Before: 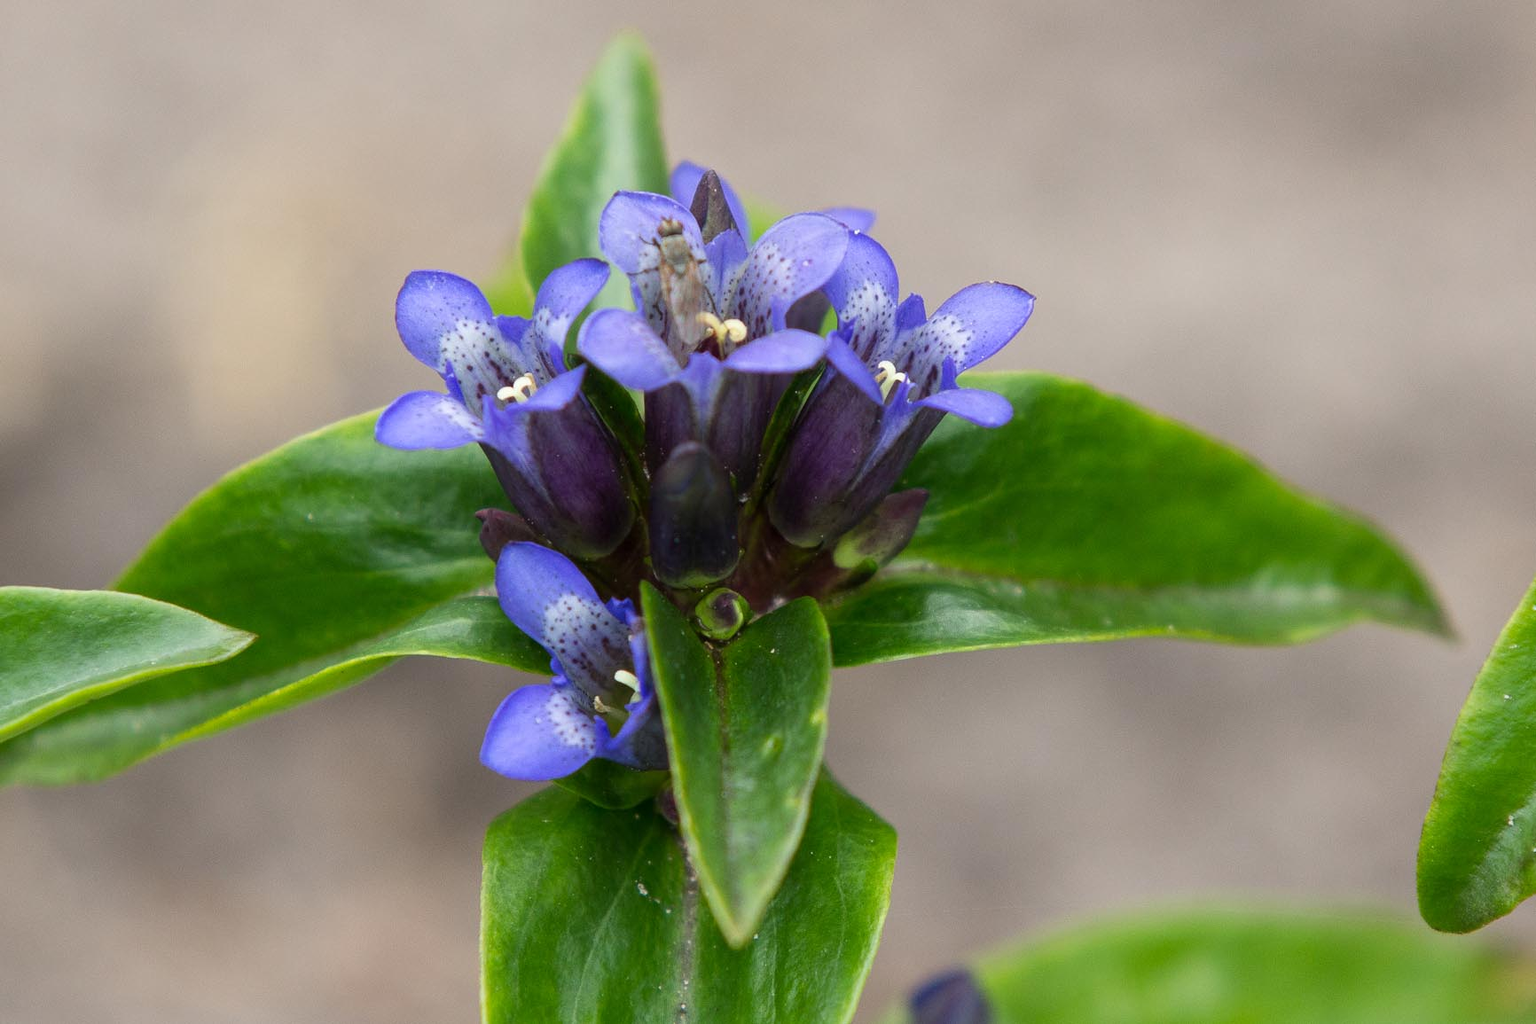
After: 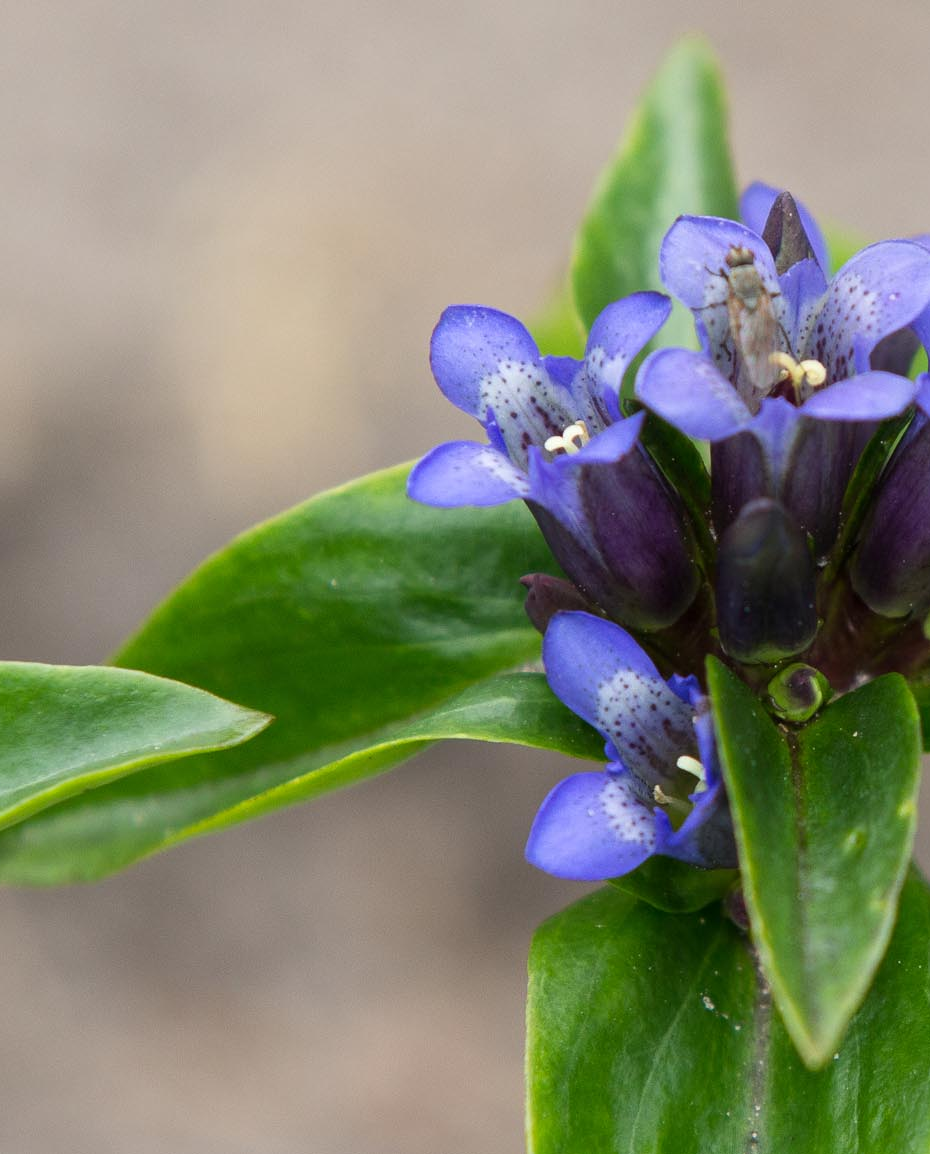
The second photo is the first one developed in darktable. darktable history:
crop: left 0.958%, right 45.34%, bottom 0.08%
